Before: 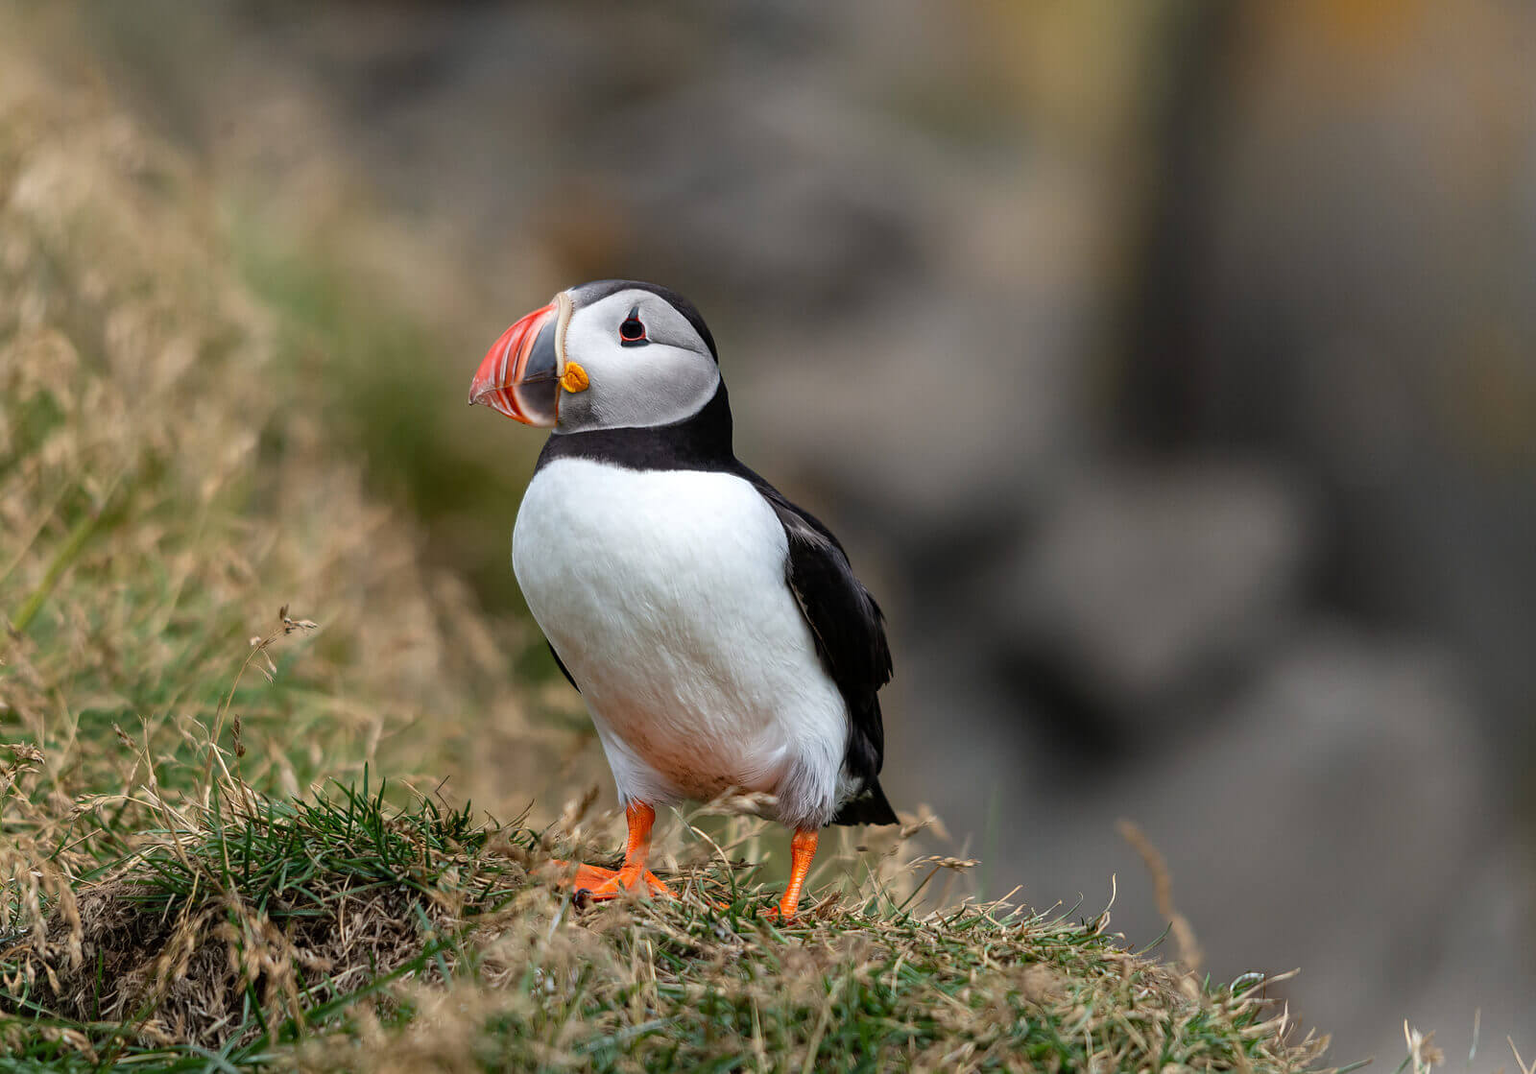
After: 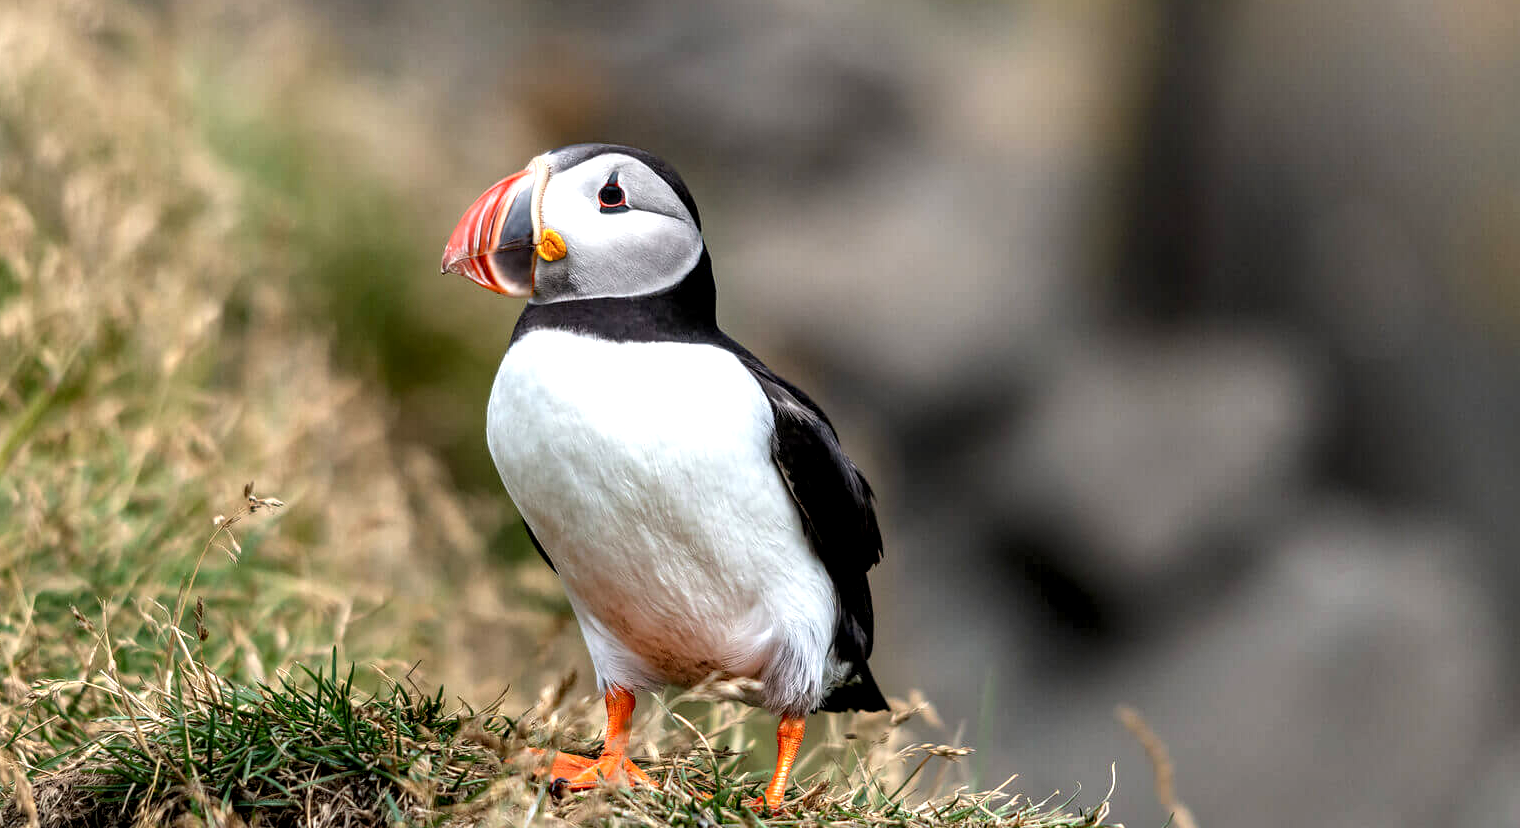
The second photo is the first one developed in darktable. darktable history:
exposure: black level correction 0.001, exposure 0.5 EV, compensate exposure bias true, compensate highlight preservation false
local contrast: detail 135%, midtone range 0.75
crop and rotate: left 2.991%, top 13.302%, right 1.981%, bottom 12.636%
